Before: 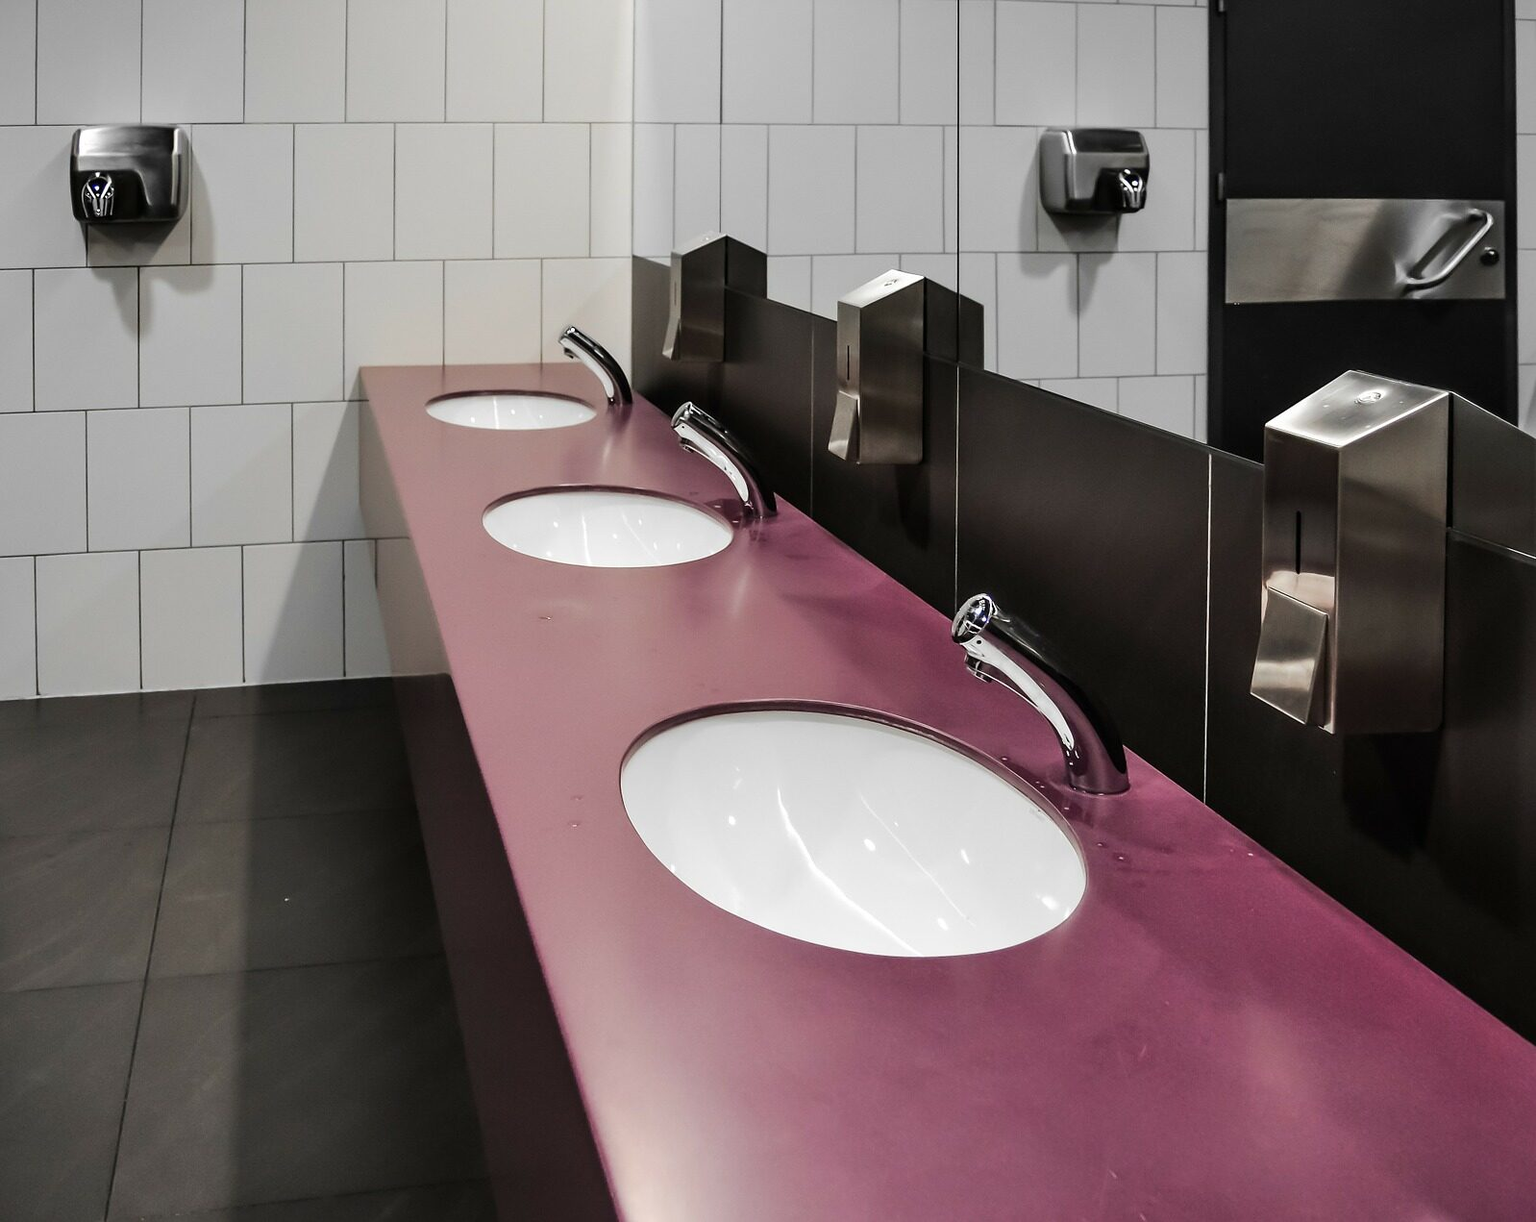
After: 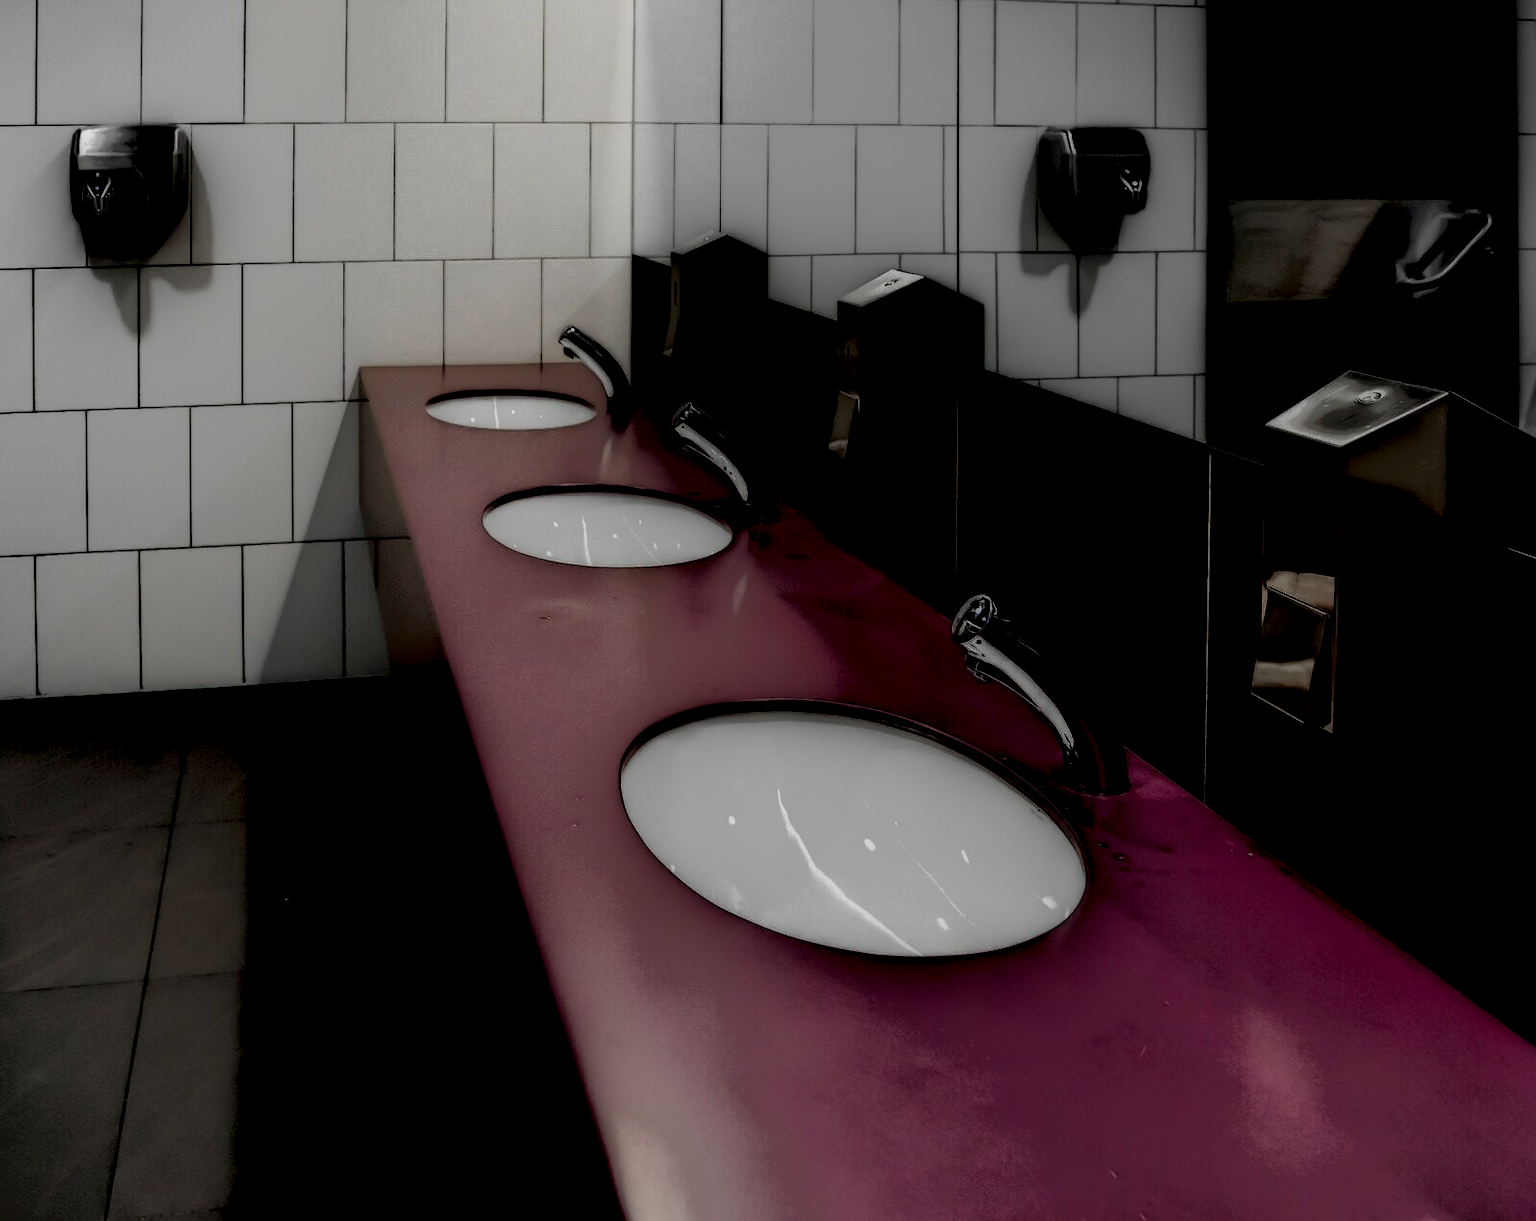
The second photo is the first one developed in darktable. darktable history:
local contrast: highlights 5%, shadows 249%, detail 164%, midtone range 0.003
exposure: exposure -0.04 EV, compensate highlight preservation false
